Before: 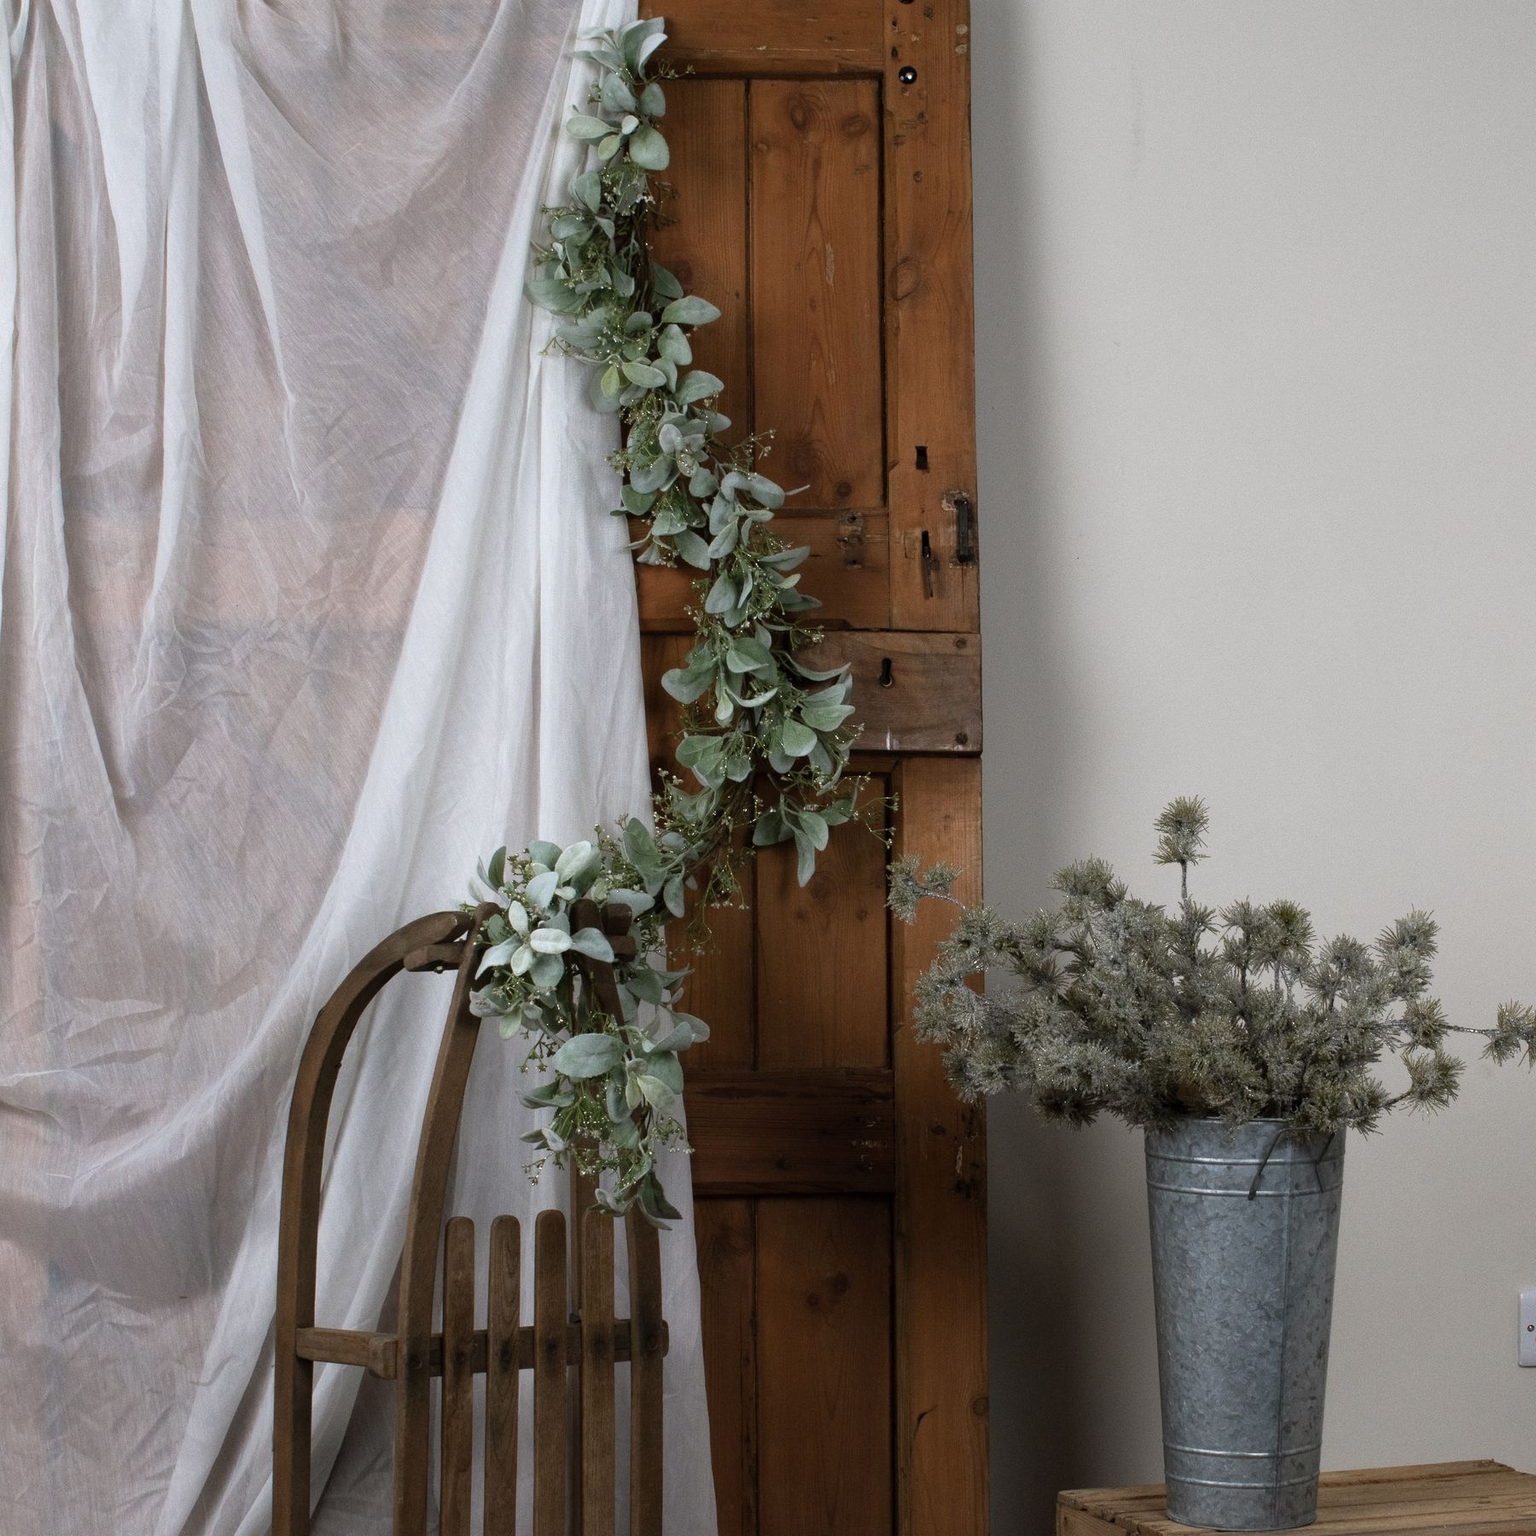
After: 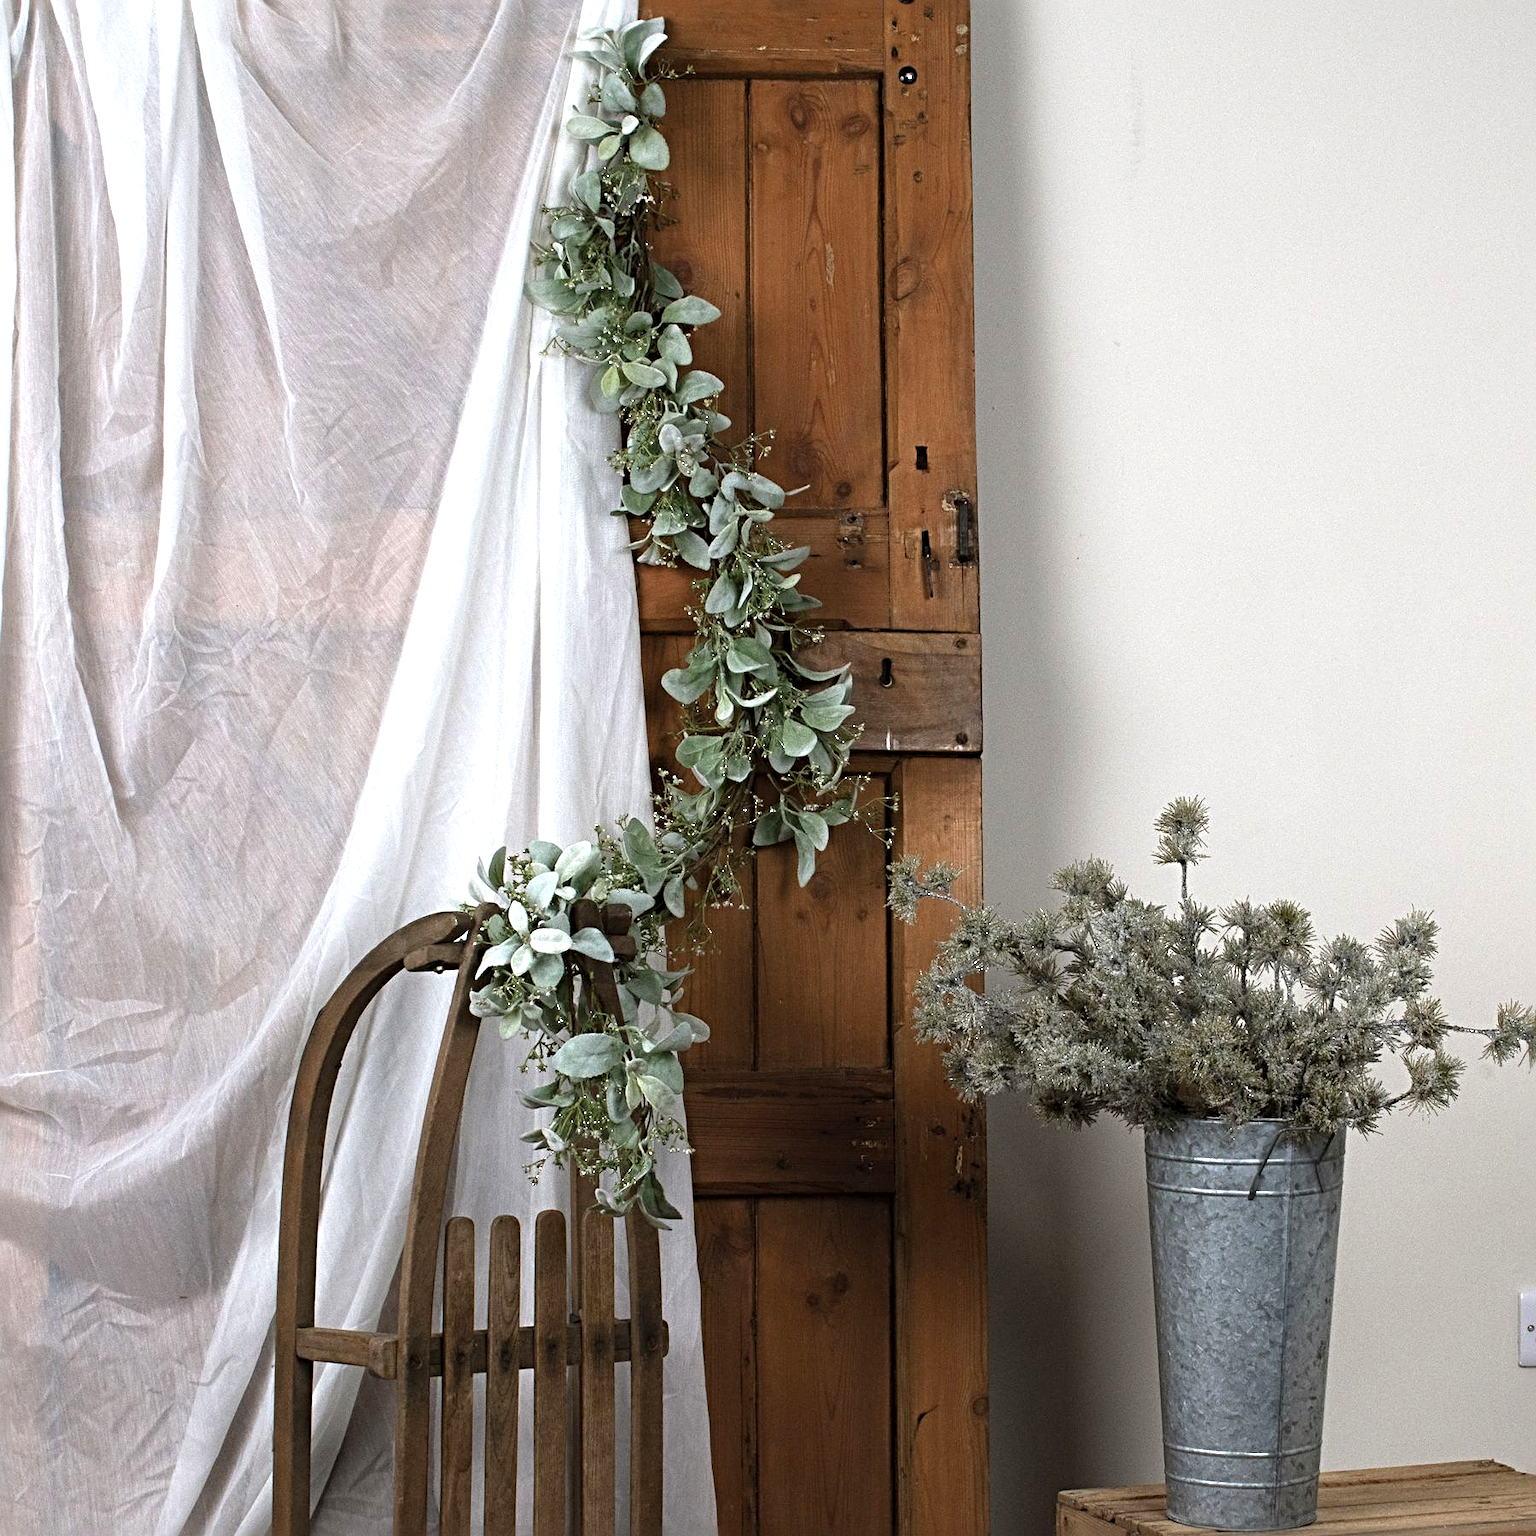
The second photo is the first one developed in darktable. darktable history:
sharpen: radius 4.847
color balance rgb: perceptual saturation grading › global saturation 0.222%
exposure: black level correction 0, exposure 0.691 EV, compensate highlight preservation false
